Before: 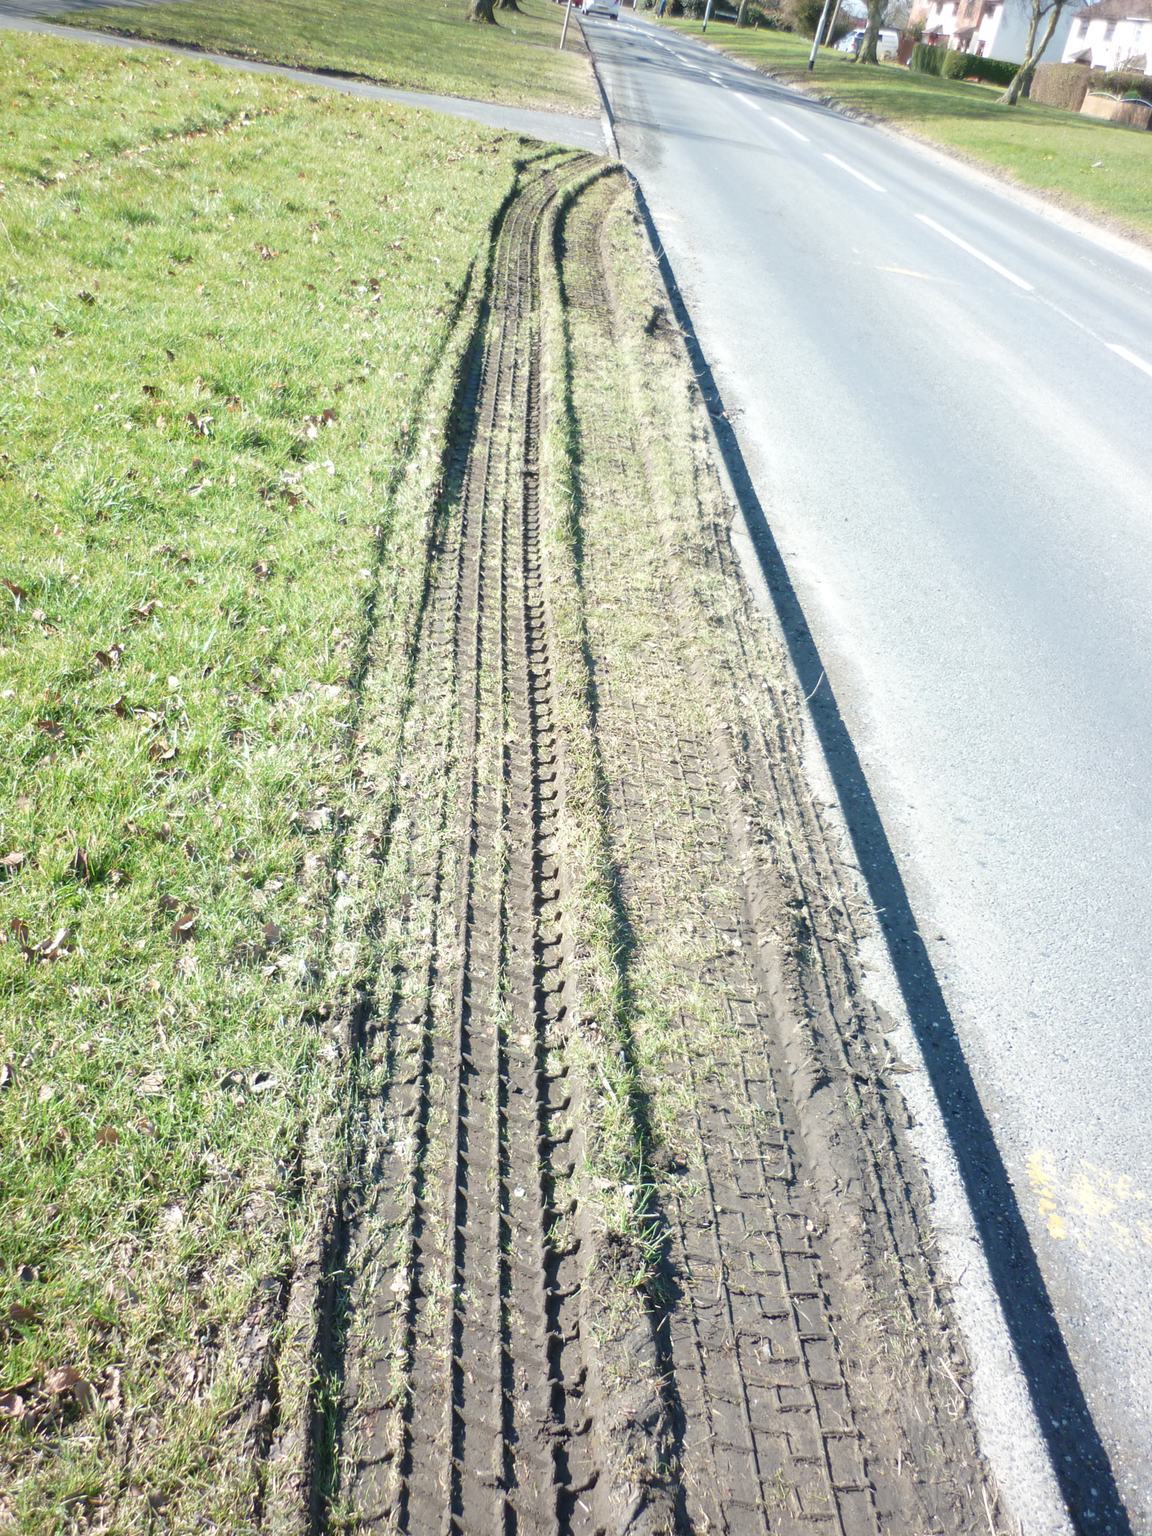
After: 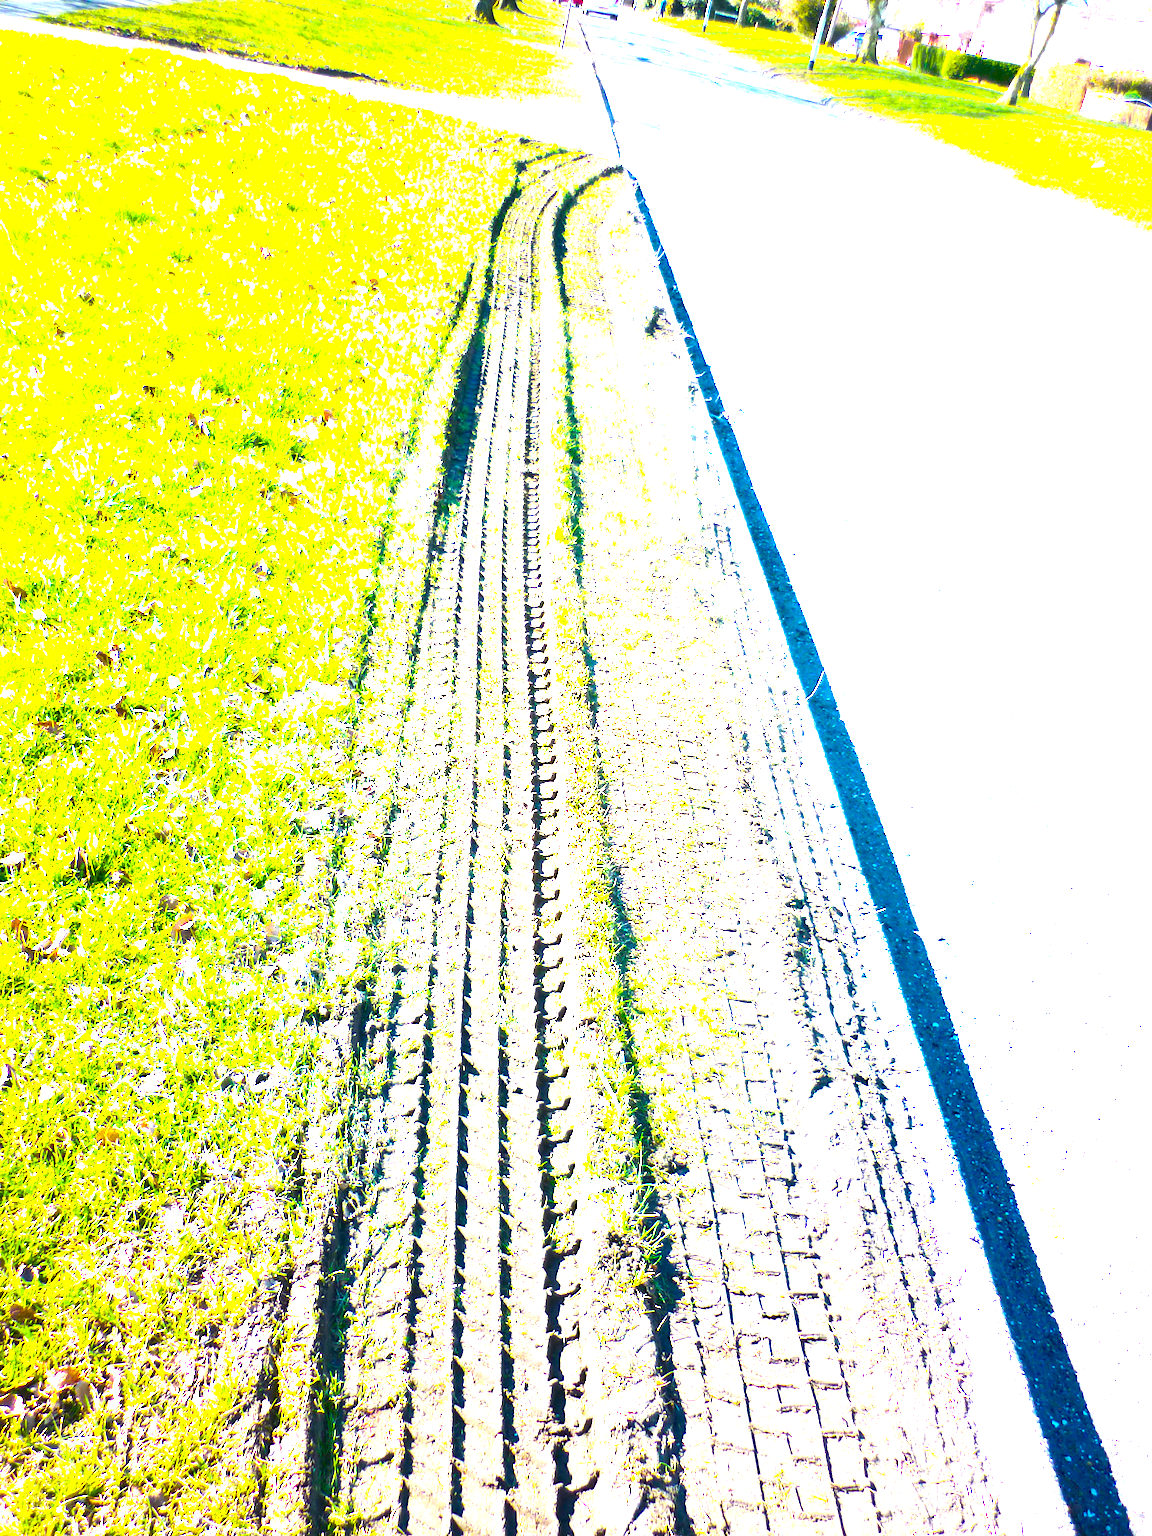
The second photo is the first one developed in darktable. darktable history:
contrast brightness saturation: saturation -0.05
color balance rgb: linear chroma grading › global chroma 20%, perceptual saturation grading › global saturation 65%, perceptual saturation grading › highlights 60%, perceptual saturation grading › mid-tones 50%, perceptual saturation grading › shadows 50%, perceptual brilliance grading › global brilliance 30%, perceptual brilliance grading › highlights 50%, perceptual brilliance grading › mid-tones 50%, perceptual brilliance grading › shadows -22%, global vibrance 20%
